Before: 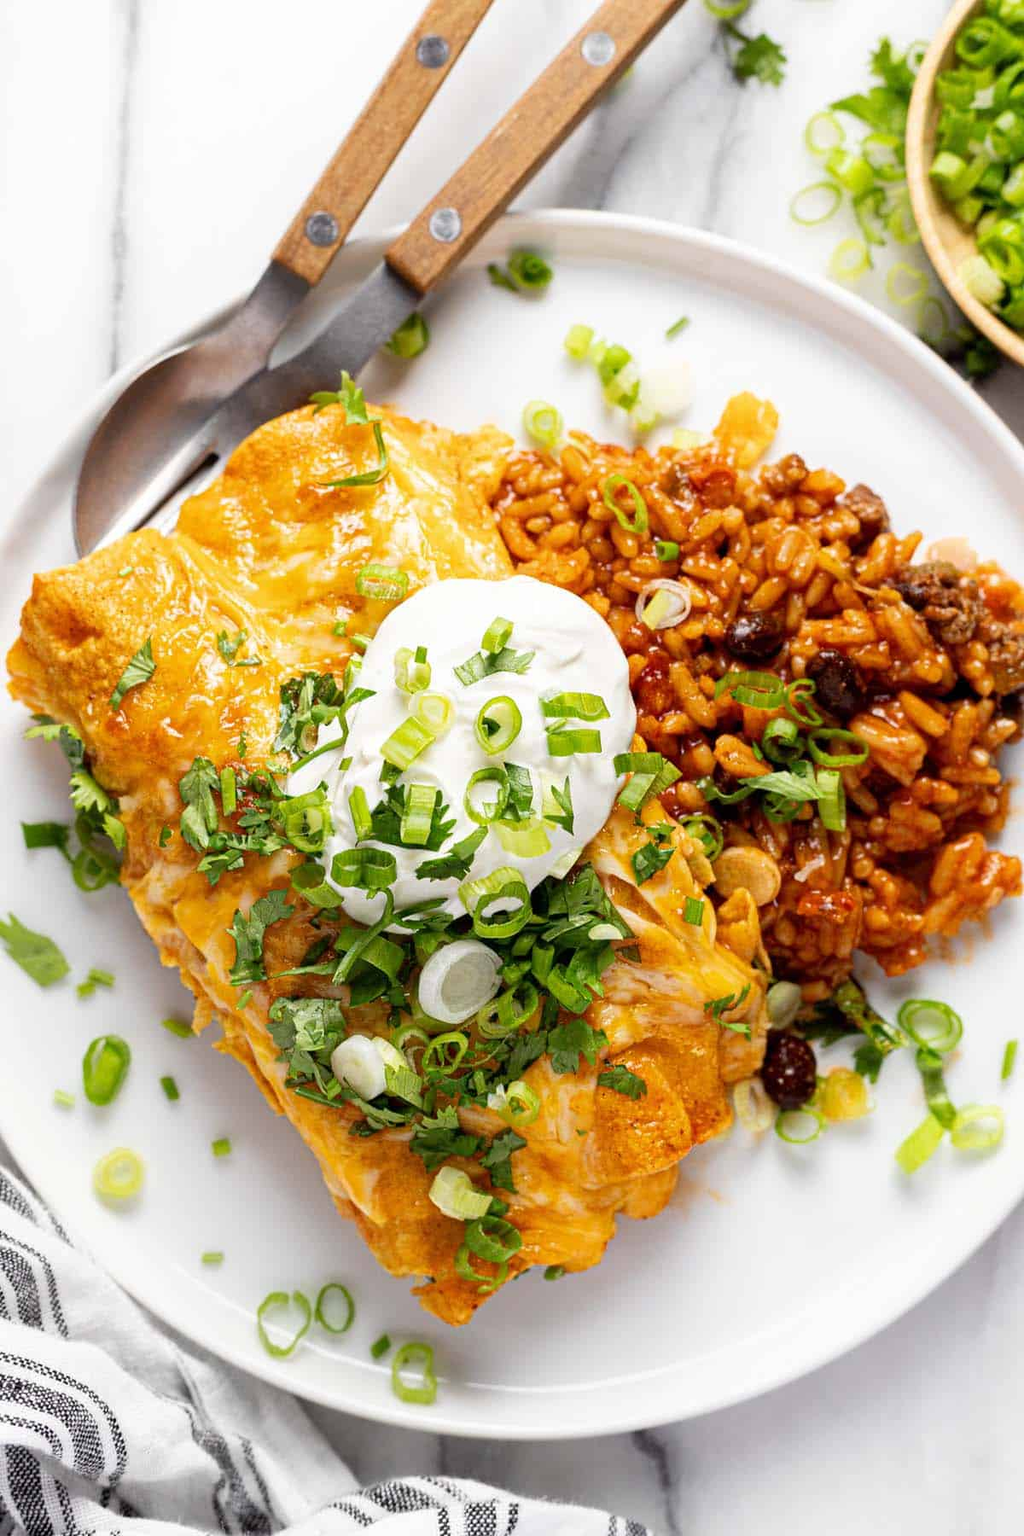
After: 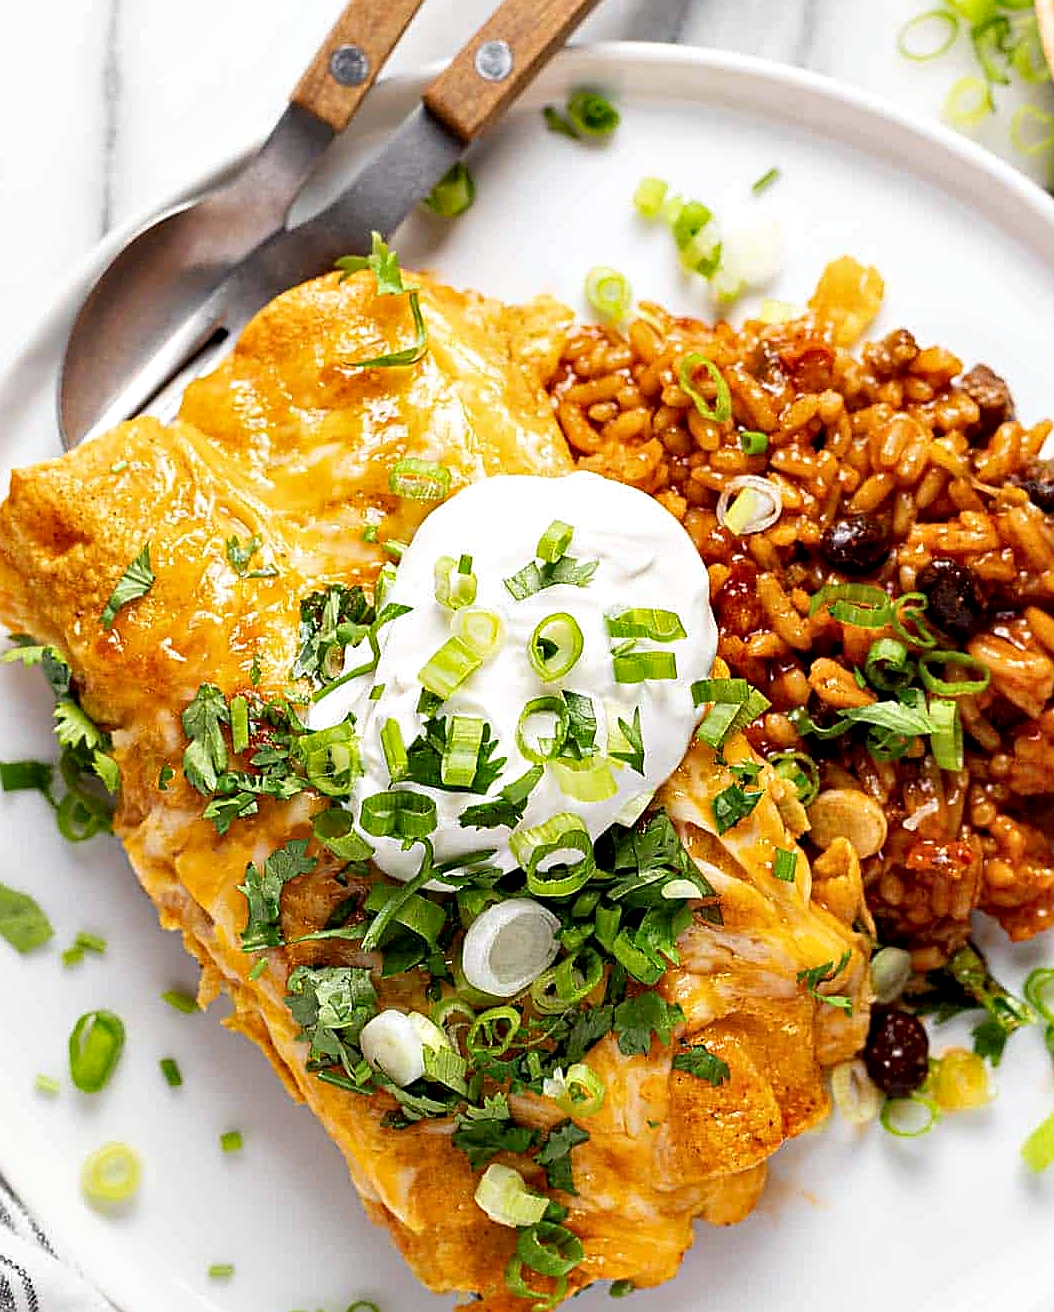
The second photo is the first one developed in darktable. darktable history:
crop and rotate: left 2.355%, top 11.31%, right 9.755%, bottom 15.769%
sharpen: radius 1.381, amount 1.237, threshold 0.681
contrast equalizer: y [[0.6 ×6], [0.55 ×6], [0 ×6], [0 ×6], [0 ×6]], mix 0.346
